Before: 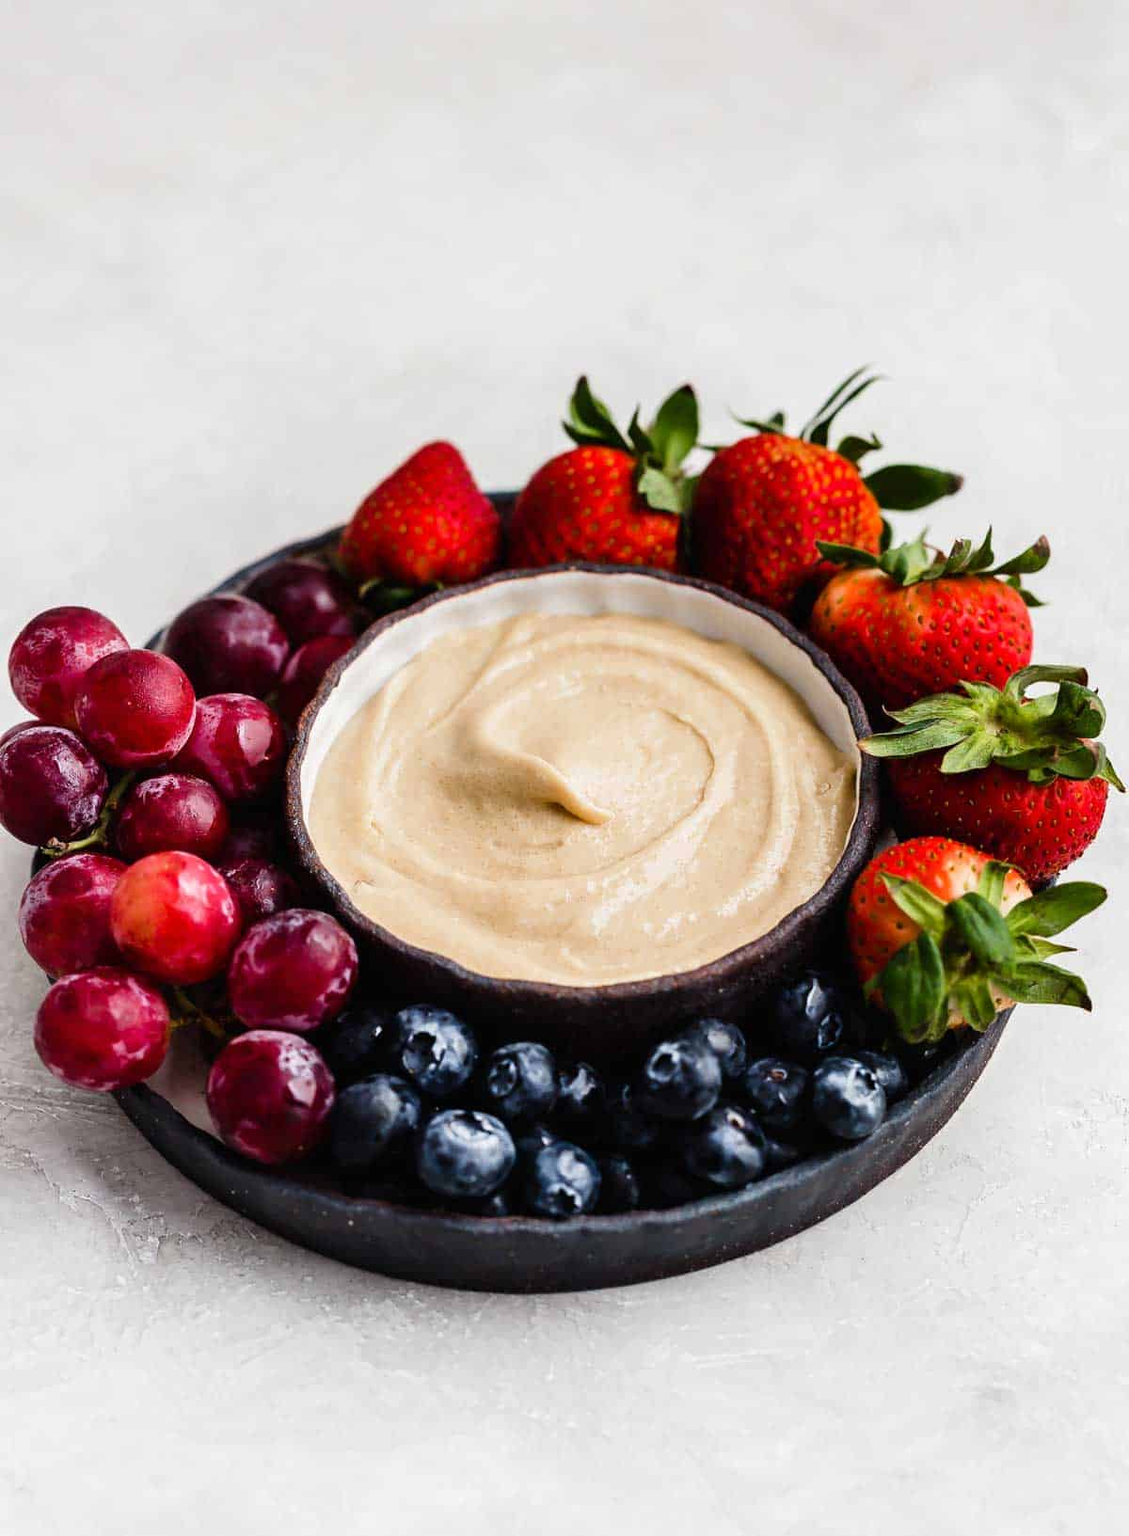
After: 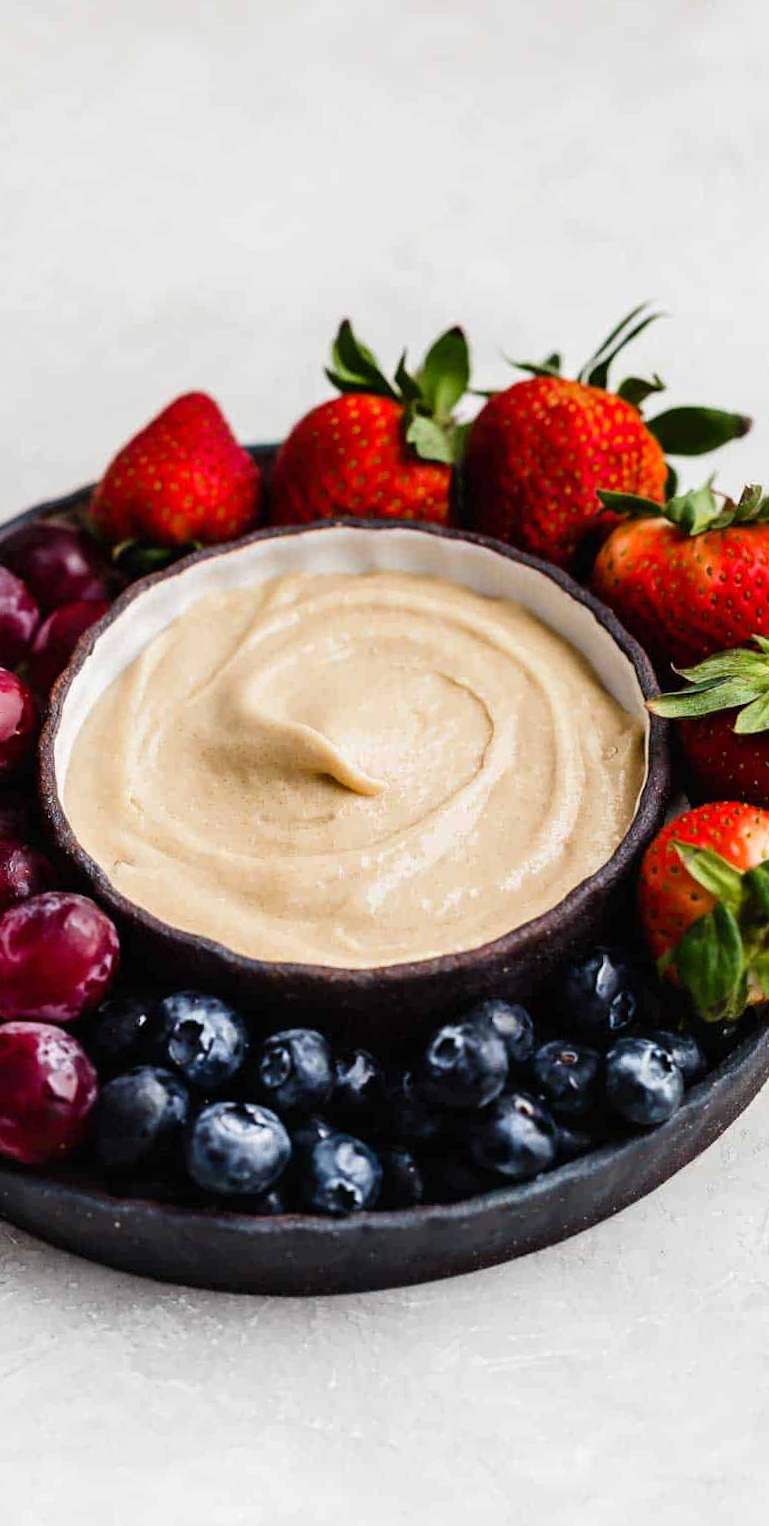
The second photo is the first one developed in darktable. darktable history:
crop and rotate: left 22.918%, top 5.629%, right 14.711%, bottom 2.247%
rotate and perspective: rotation -1.17°, automatic cropping off
